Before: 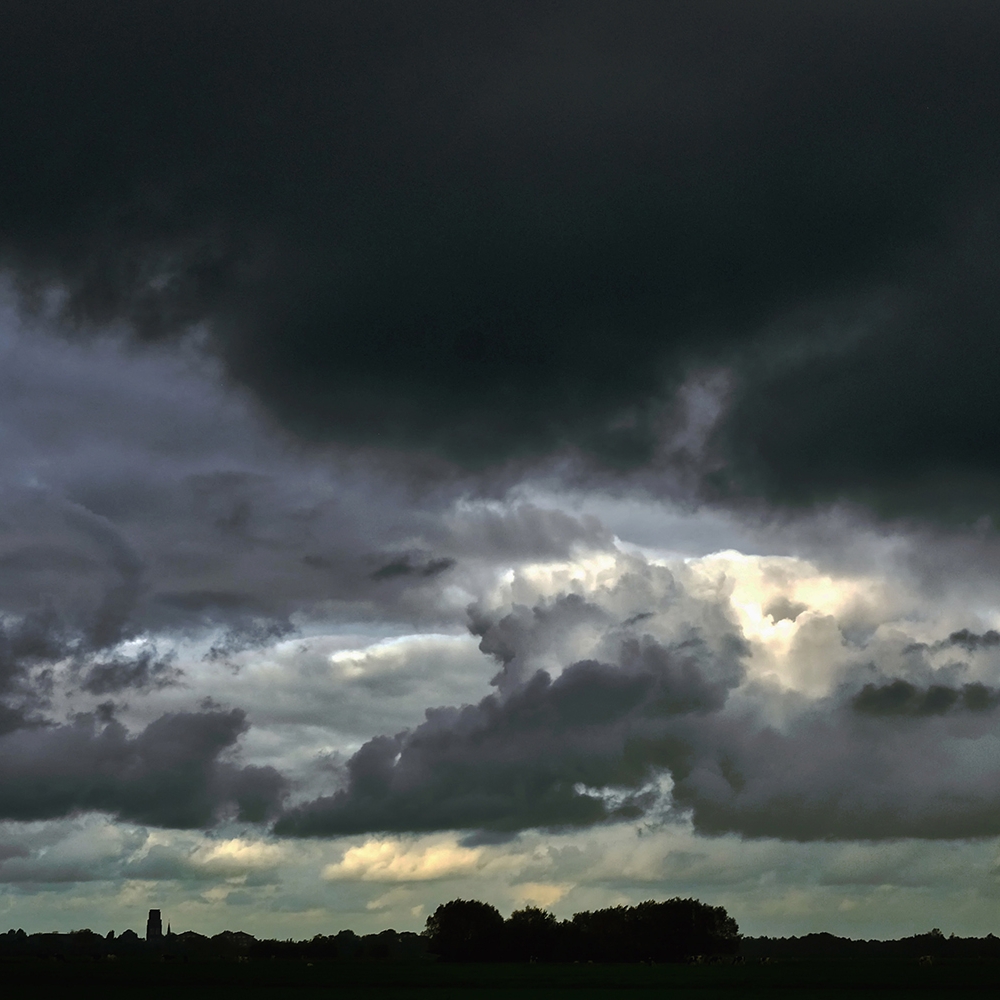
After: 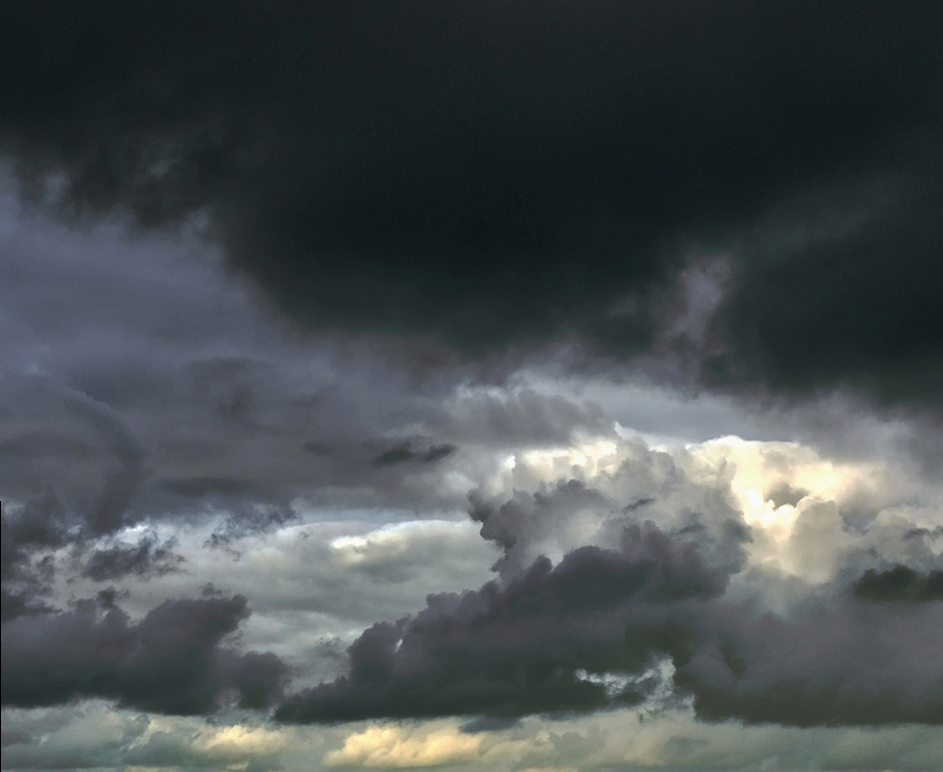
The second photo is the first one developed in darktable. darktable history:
crop and rotate: angle 0.093°, top 11.548%, right 5.813%, bottom 11.309%
